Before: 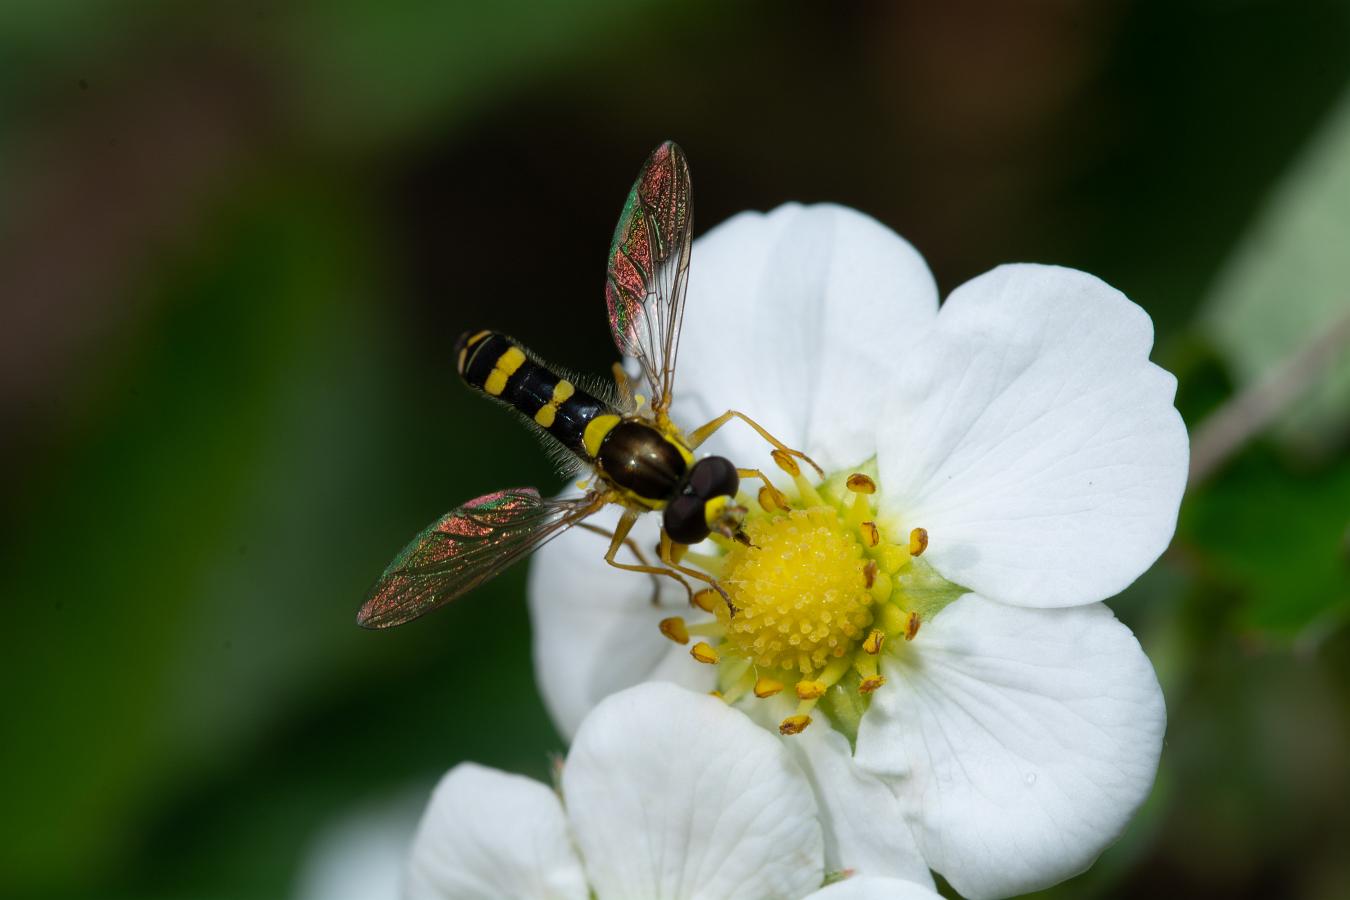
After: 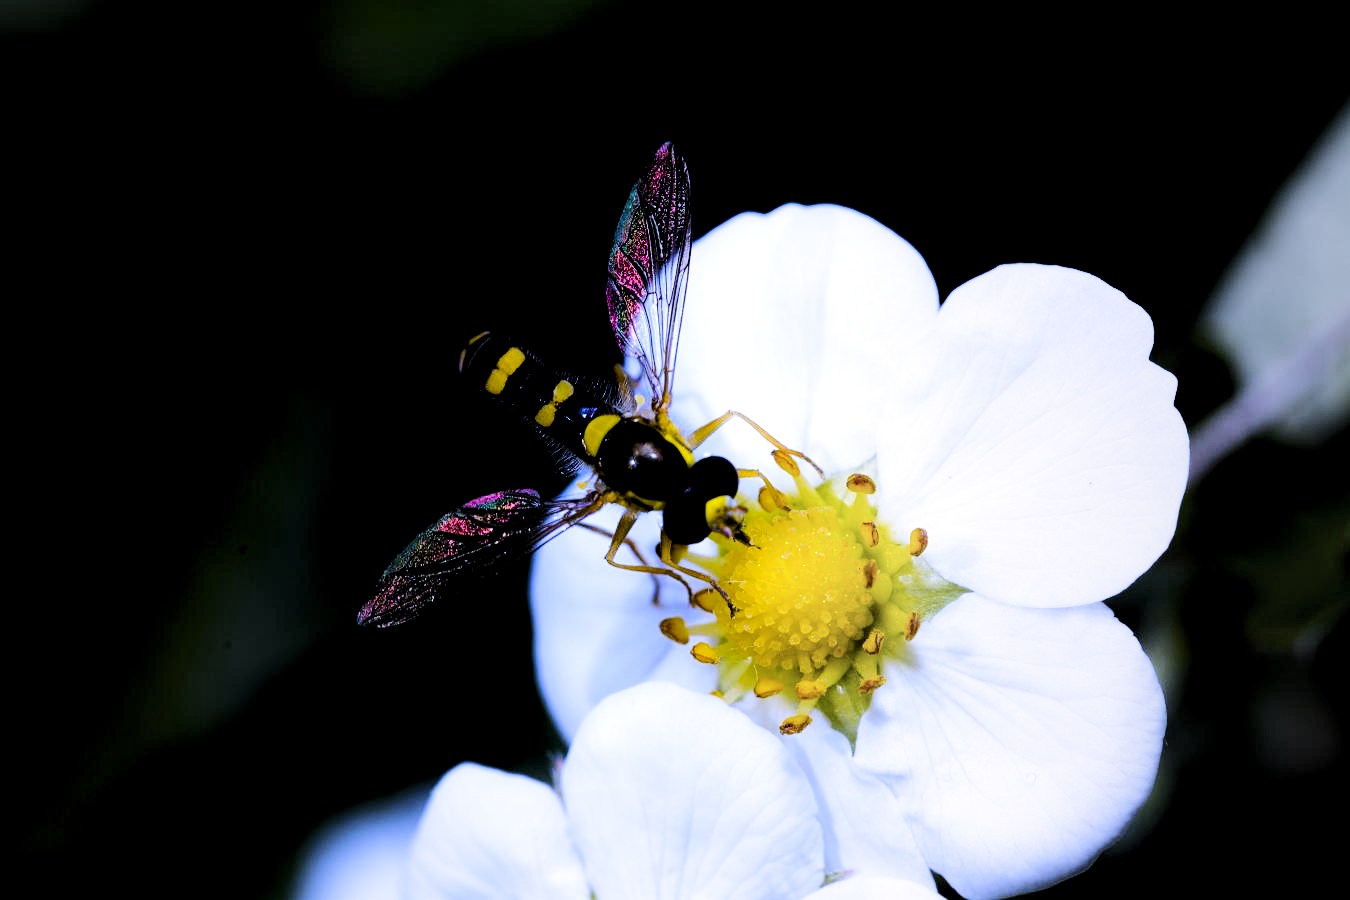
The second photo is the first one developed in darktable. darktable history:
tone curve: curves: ch0 [(0, 0.021) (0.049, 0.044) (0.157, 0.131) (0.365, 0.359) (0.499, 0.517) (0.675, 0.667) (0.856, 0.83) (1, 0.969)]; ch1 [(0, 0) (0.302, 0.309) (0.433, 0.443) (0.472, 0.47) (0.502, 0.503) (0.527, 0.516) (0.564, 0.557) (0.614, 0.645) (0.677, 0.722) (0.859, 0.889) (1, 1)]; ch2 [(0, 0) (0.33, 0.301) (0.447, 0.44) (0.487, 0.496) (0.502, 0.501) (0.535, 0.537) (0.565, 0.558) (0.608, 0.624) (1, 1)], color space Lab, independent channels, preserve colors none
contrast equalizer: y [[0.5, 0.486, 0.447, 0.446, 0.489, 0.5], [0.5 ×6], [0.5 ×6], [0 ×6], [0 ×6]]
levels: levels [0.055, 0.477, 0.9]
color balance rgb: shadows lift › luminance -21.66%, shadows lift › chroma 6.57%, shadows lift › hue 270°, power › chroma 0.68%, power › hue 60°, highlights gain › luminance 6.08%, highlights gain › chroma 1.33%, highlights gain › hue 90°, global offset › luminance -0.87%, perceptual saturation grading › global saturation 26.86%, perceptual saturation grading › highlights -28.39%, perceptual saturation grading › mid-tones 15.22%, perceptual saturation grading › shadows 33.98%, perceptual brilliance grading › highlights 10%, perceptual brilliance grading › mid-tones 5%
filmic rgb: black relative exposure -5 EV, white relative exposure 3.5 EV, hardness 3.19, contrast 1.3, highlights saturation mix -50%
white balance: red 0.98, blue 1.61
vignetting: fall-off start 18.21%, fall-off radius 137.95%, brightness -0.207, center (-0.078, 0.066), width/height ratio 0.62, shape 0.59
